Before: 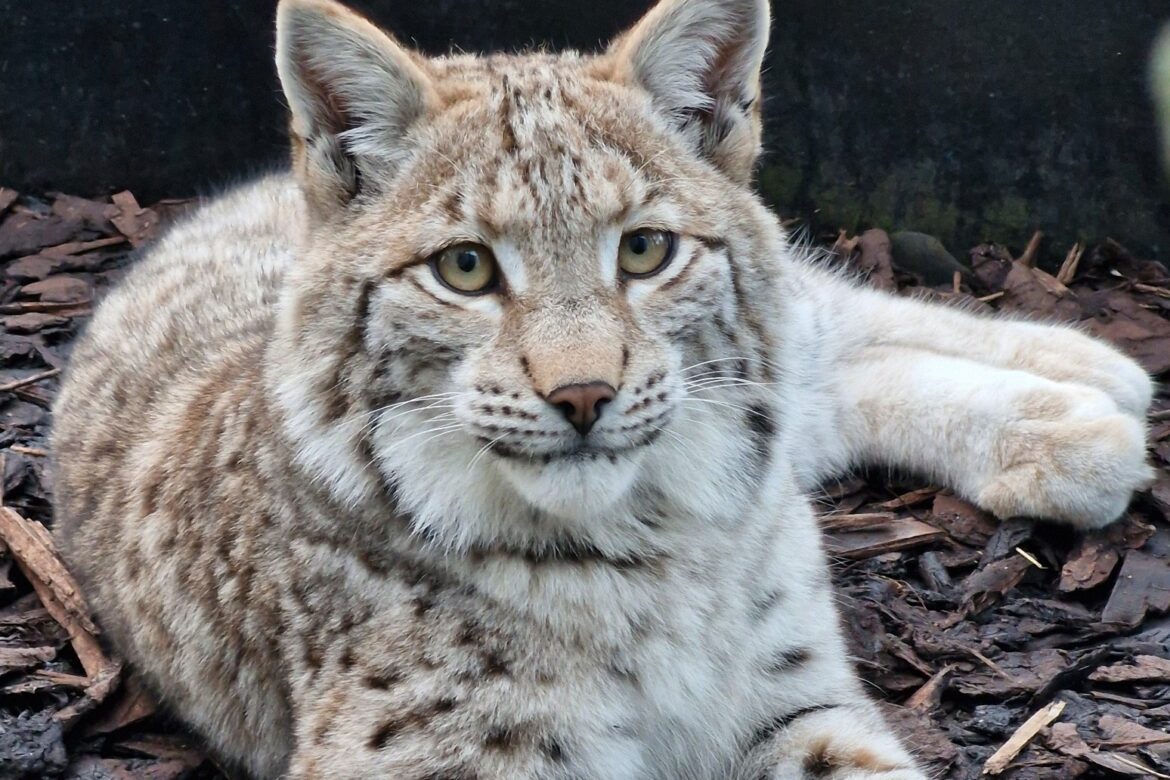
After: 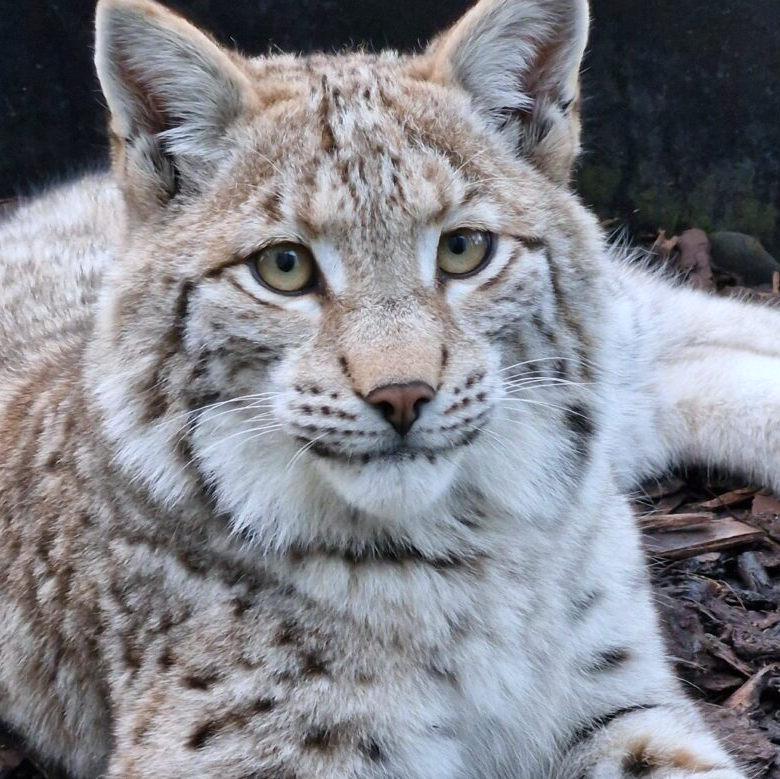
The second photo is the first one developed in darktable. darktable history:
crop and rotate: left 15.546%, right 17.787%
white balance: red 0.984, blue 1.059
